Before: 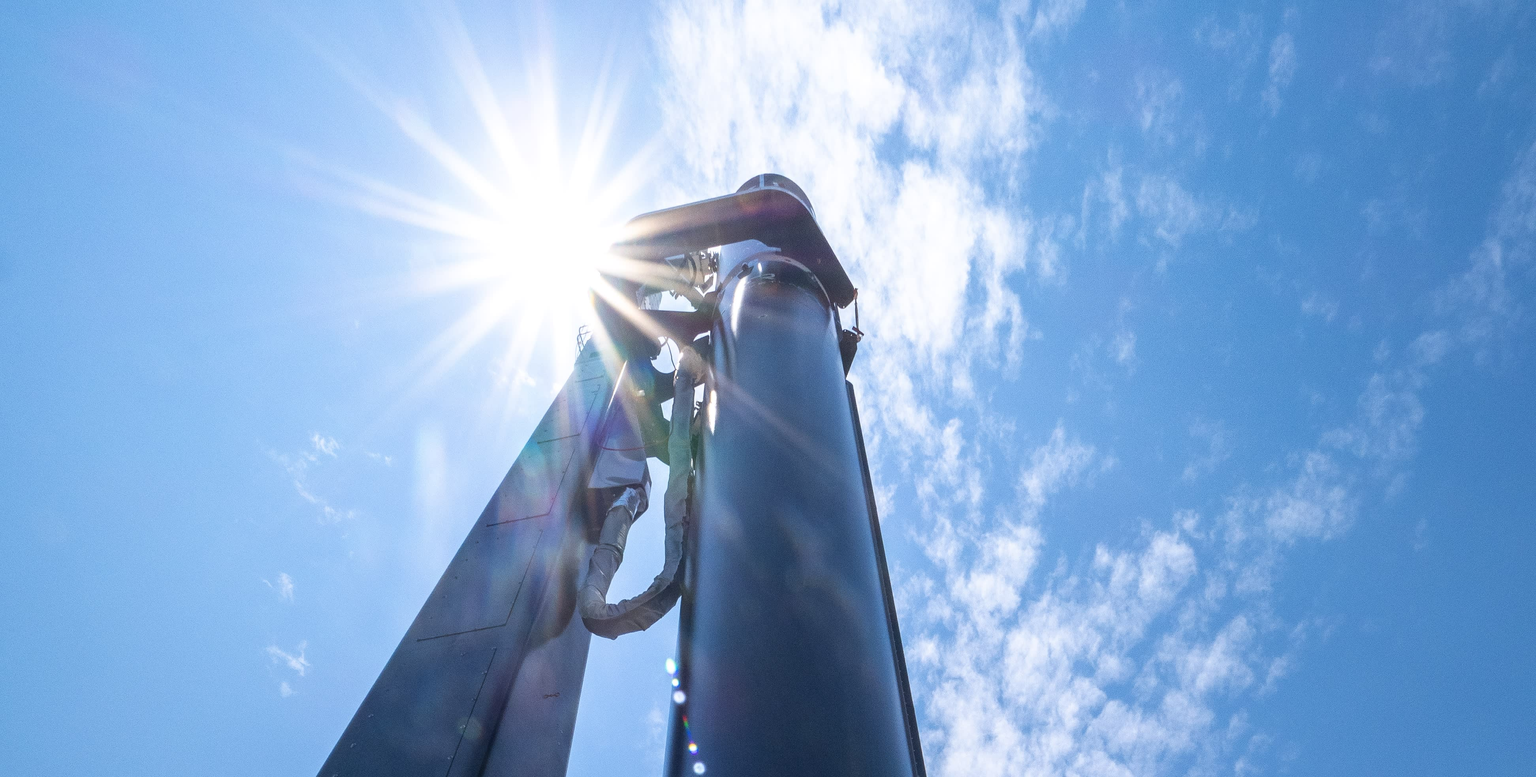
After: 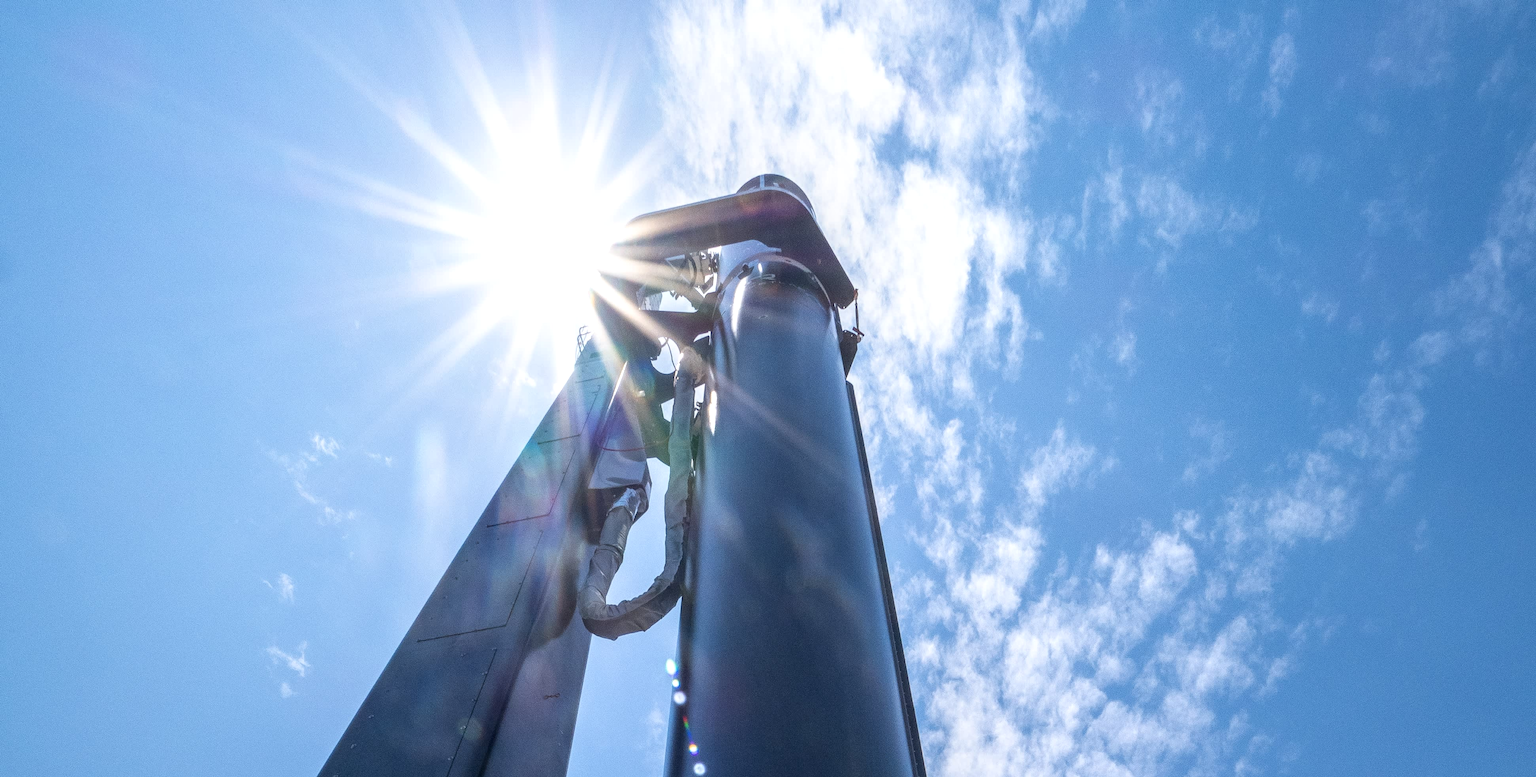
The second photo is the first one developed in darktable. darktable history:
local contrast: on, module defaults
color zones: curves: ch2 [(0, 0.5) (0.143, 0.5) (0.286, 0.416) (0.429, 0.5) (0.571, 0.5) (0.714, 0.5) (0.857, 0.5) (1, 0.5)], mix 39.56%
